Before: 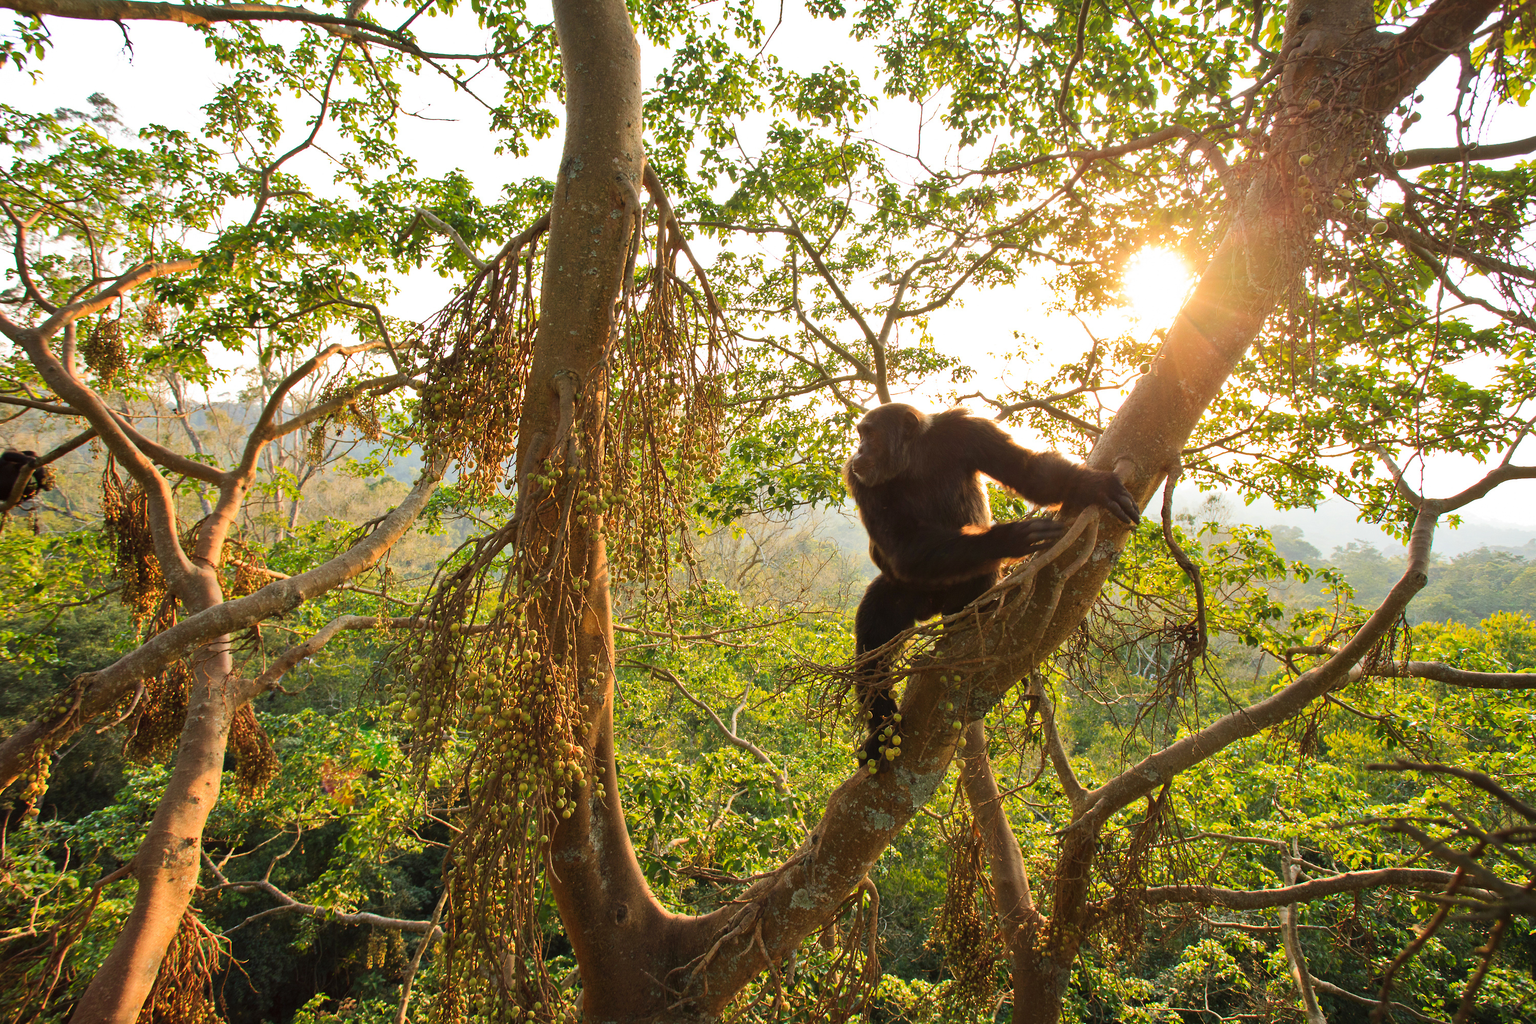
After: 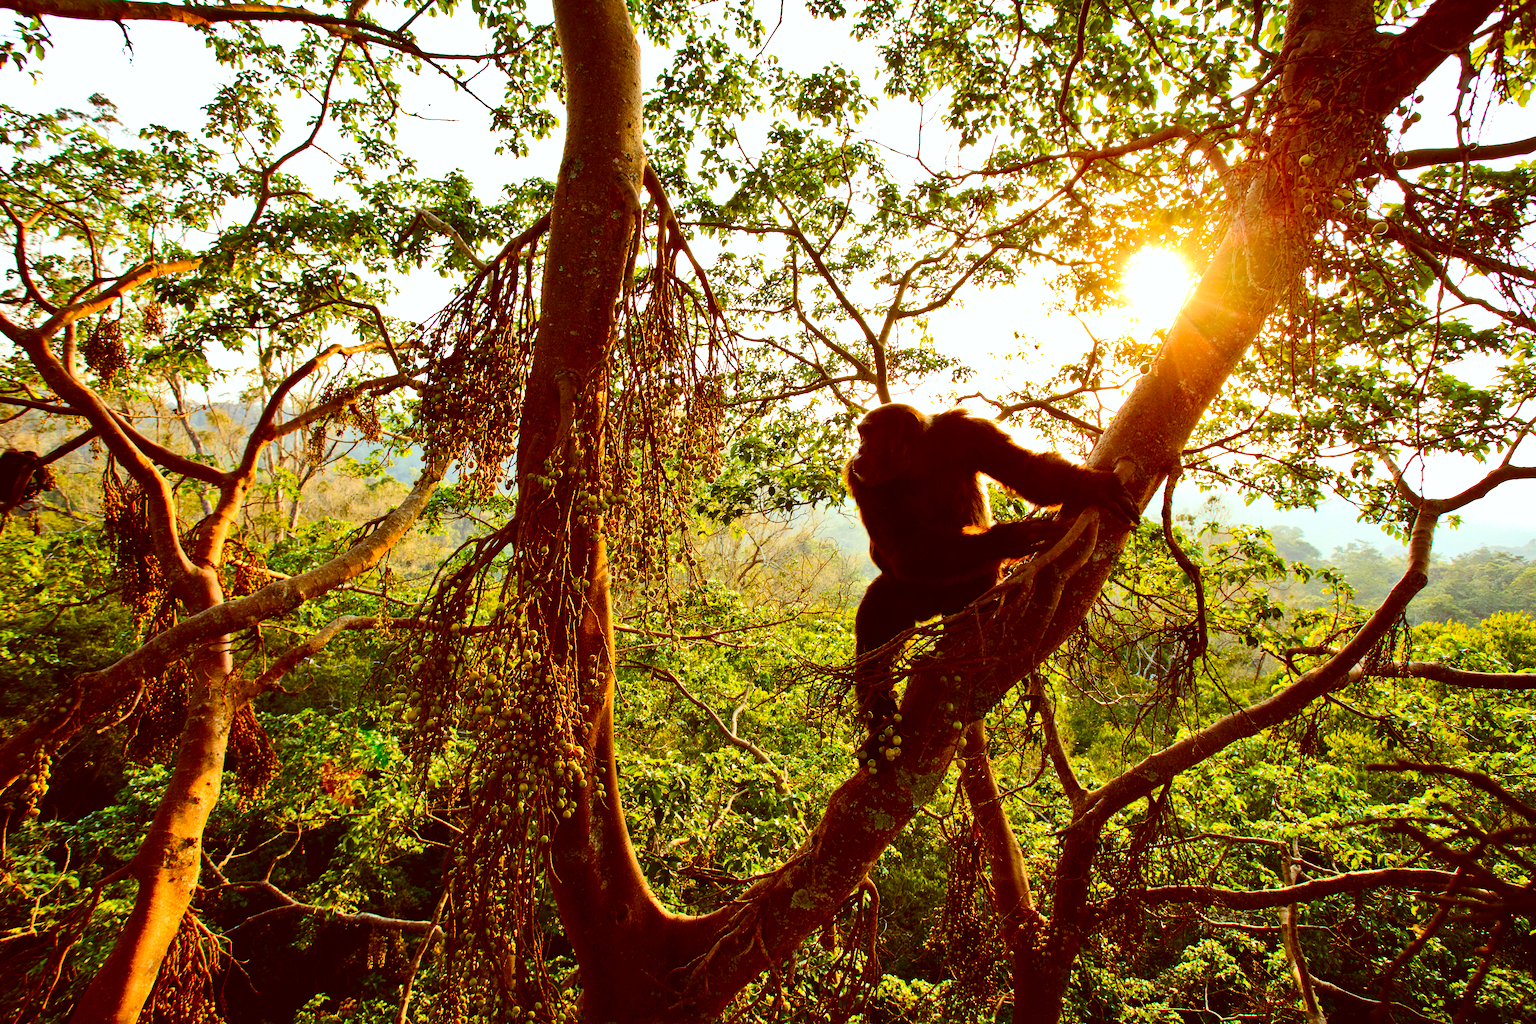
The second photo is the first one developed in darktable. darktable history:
color correction: highlights a* -7.03, highlights b* -0.183, shadows a* 20.73, shadows b* 11.43
exposure: black level correction 0.001, exposure -0.205 EV, compensate exposure bias true, compensate highlight preservation false
contrast brightness saturation: contrast 0.208, brightness -0.106, saturation 0.21
color balance rgb: shadows lift › luminance -19.753%, global offset › luminance -0.473%, perceptual saturation grading › global saturation 20%, perceptual saturation grading › highlights -25.487%, perceptual saturation grading › shadows 49.919%, perceptual brilliance grading › global brilliance 10.861%, global vibrance 20%
